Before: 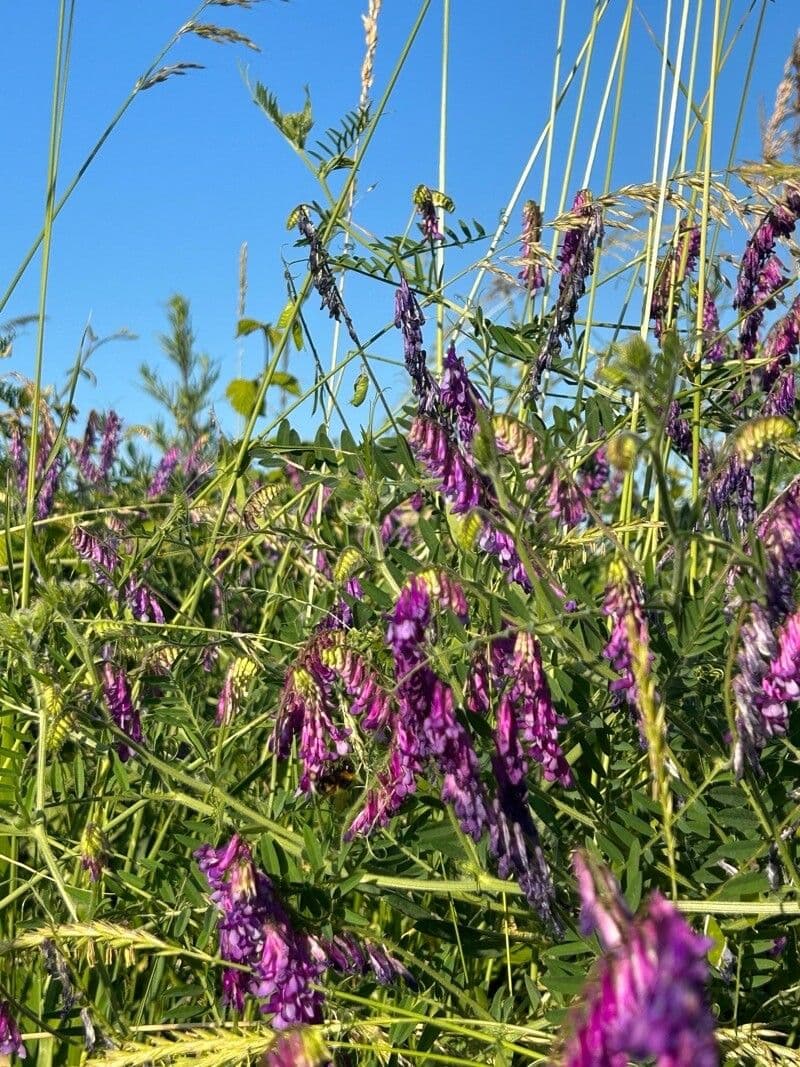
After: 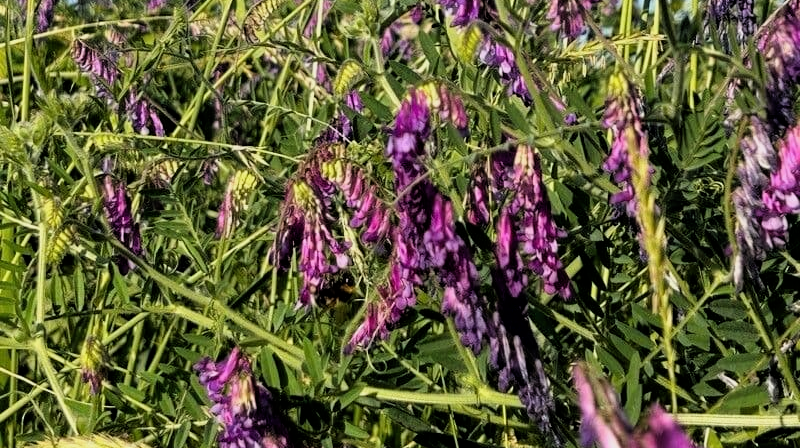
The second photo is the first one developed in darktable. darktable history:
crop: top 45.644%, bottom 12.294%
filmic rgb: black relative exposure -11.78 EV, white relative exposure 5.44 EV, threshold 2.95 EV, hardness 4.5, latitude 50.16%, contrast 1.144, color science v6 (2022), enable highlight reconstruction true
